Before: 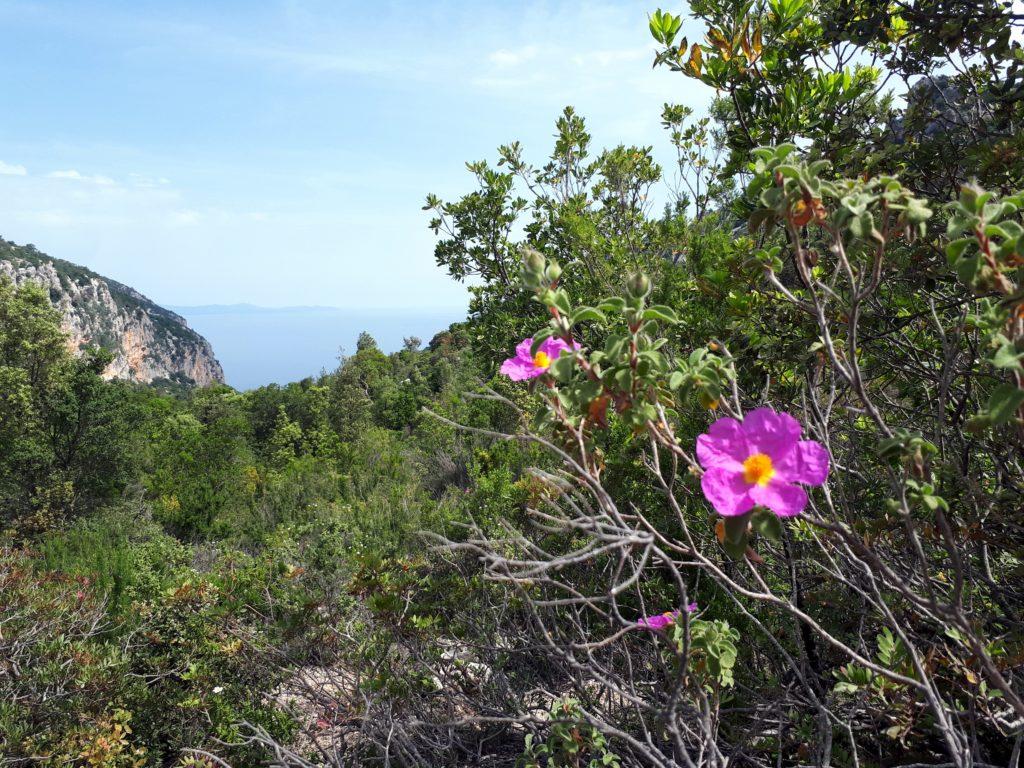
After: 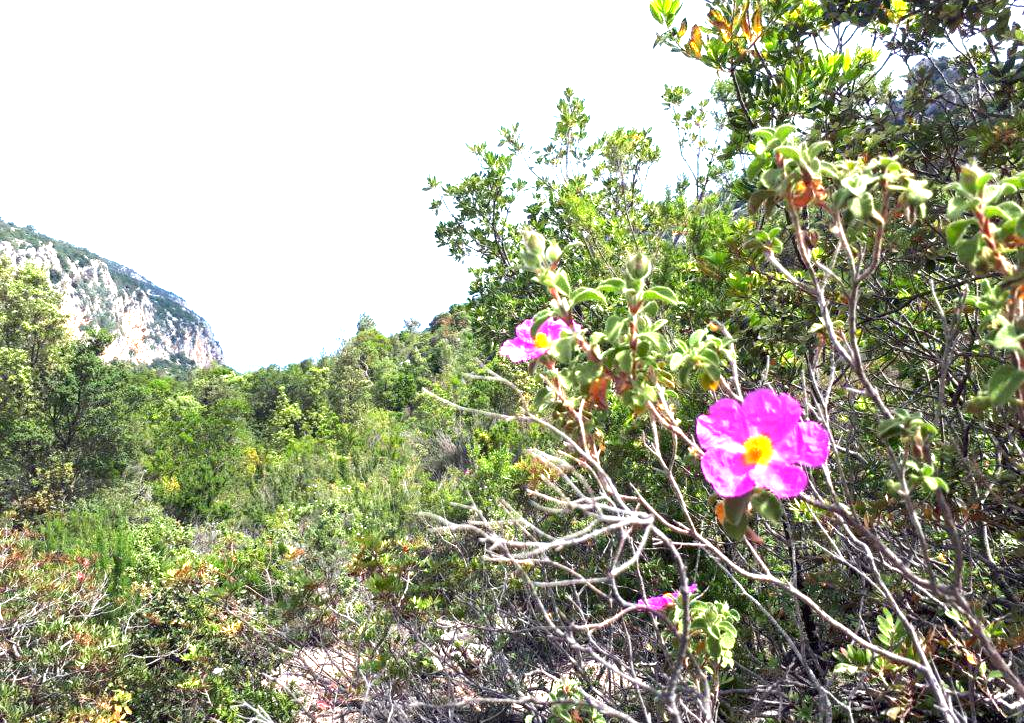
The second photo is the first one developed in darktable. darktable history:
crop and rotate: top 2.517%, bottom 3.227%
exposure: black level correction 0, exposure 1.607 EV, compensate exposure bias true, compensate highlight preservation false
